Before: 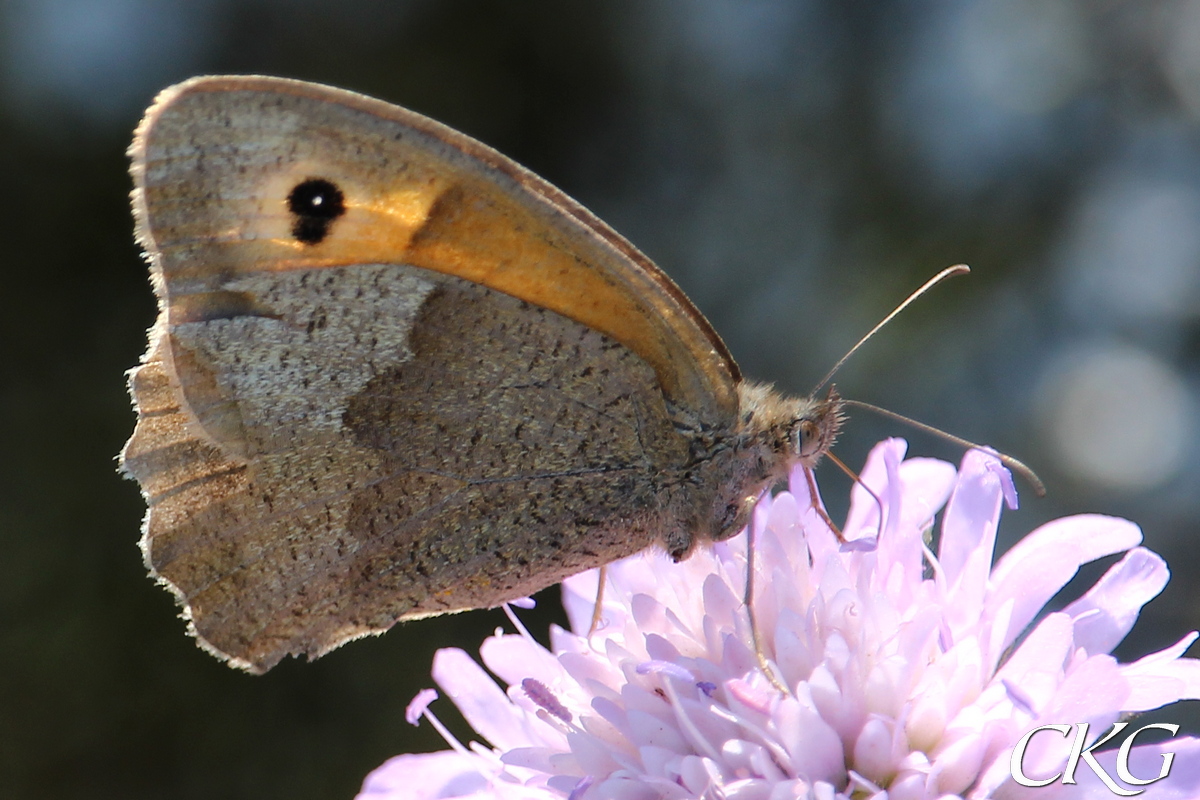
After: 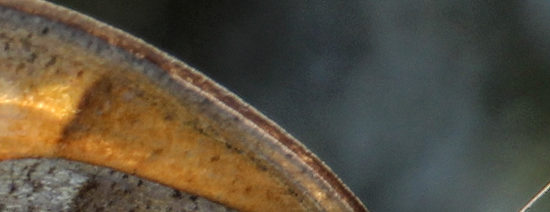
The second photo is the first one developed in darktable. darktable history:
shadows and highlights: shadows 25, highlights -25
local contrast: highlights 20%, shadows 30%, detail 200%, midtone range 0.2
rotate and perspective: rotation -2.22°, lens shift (horizontal) -0.022, automatic cropping off
crop: left 28.64%, top 16.832%, right 26.637%, bottom 58.055%
